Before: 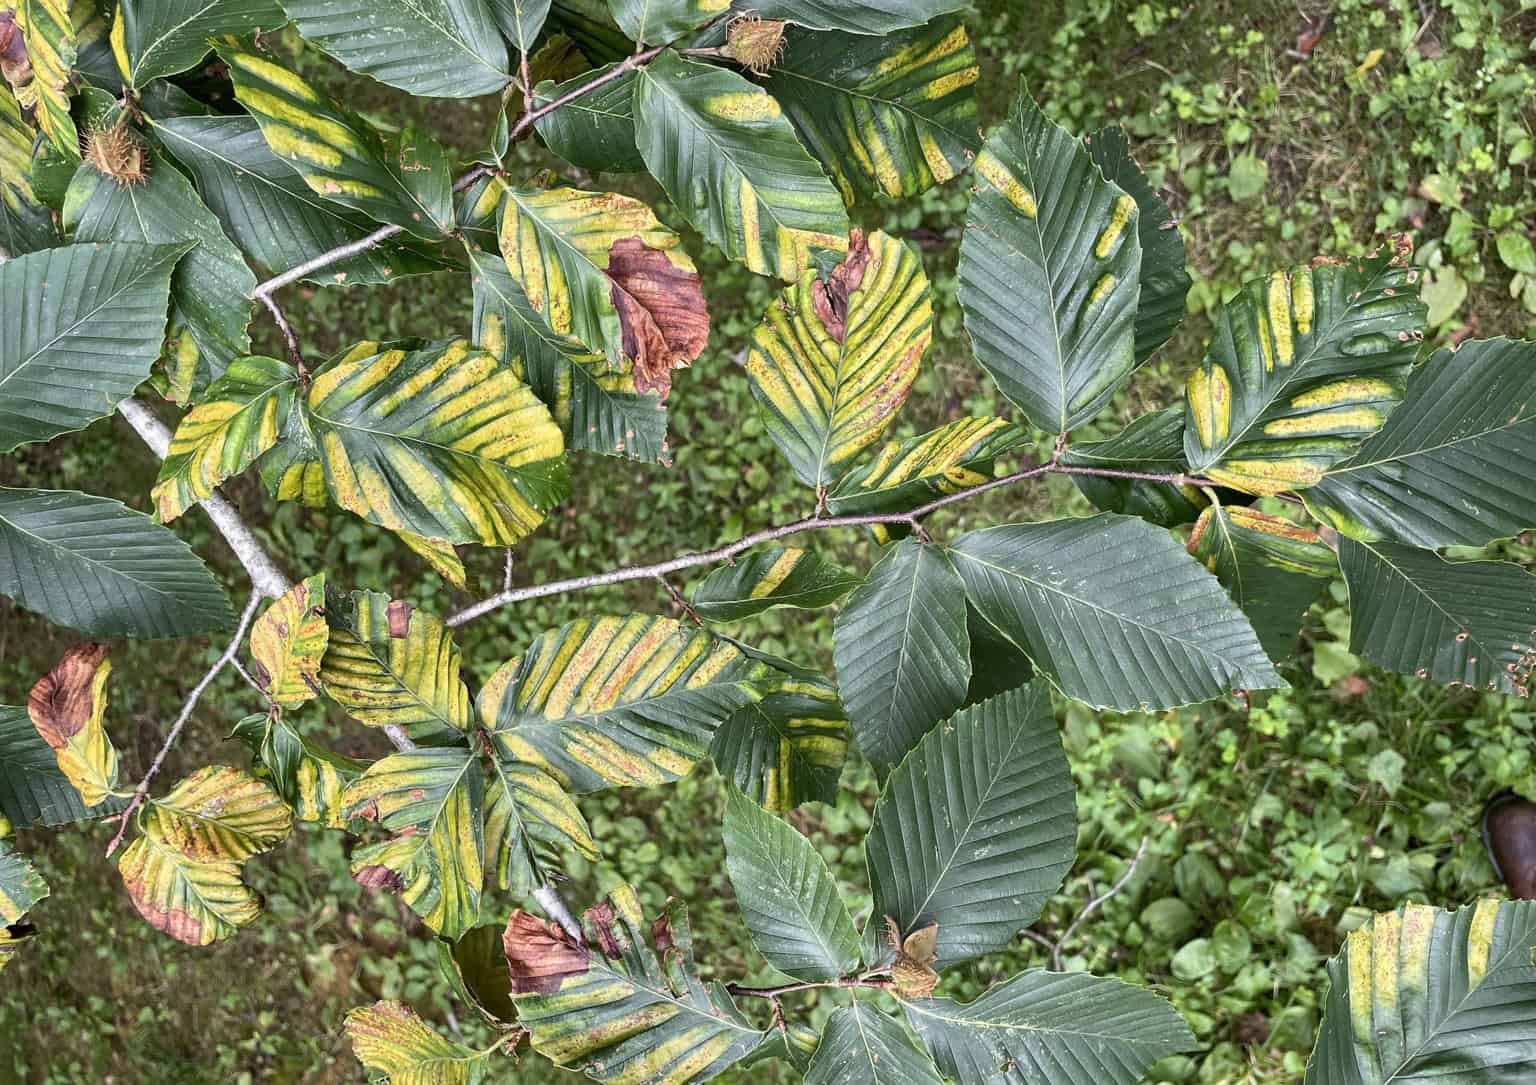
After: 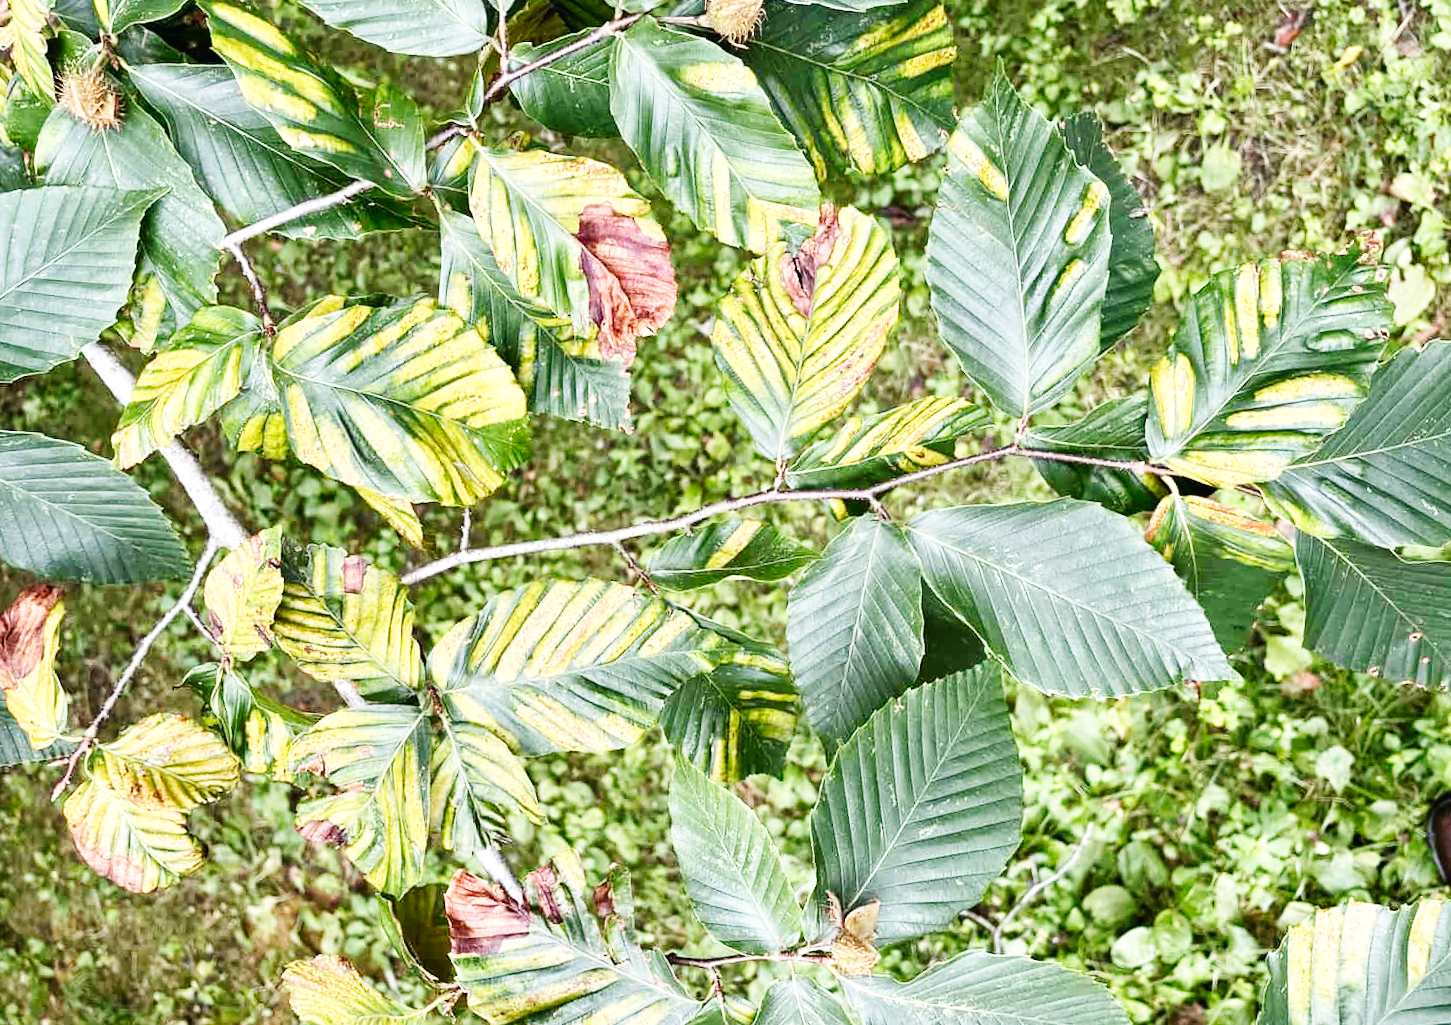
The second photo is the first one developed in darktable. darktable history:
base curve: curves: ch0 [(0, 0.003) (0.001, 0.002) (0.006, 0.004) (0.02, 0.022) (0.048, 0.086) (0.094, 0.234) (0.162, 0.431) (0.258, 0.629) (0.385, 0.8) (0.548, 0.918) (0.751, 0.988) (1, 1)], preserve colors none
crop and rotate: angle -2.38°
